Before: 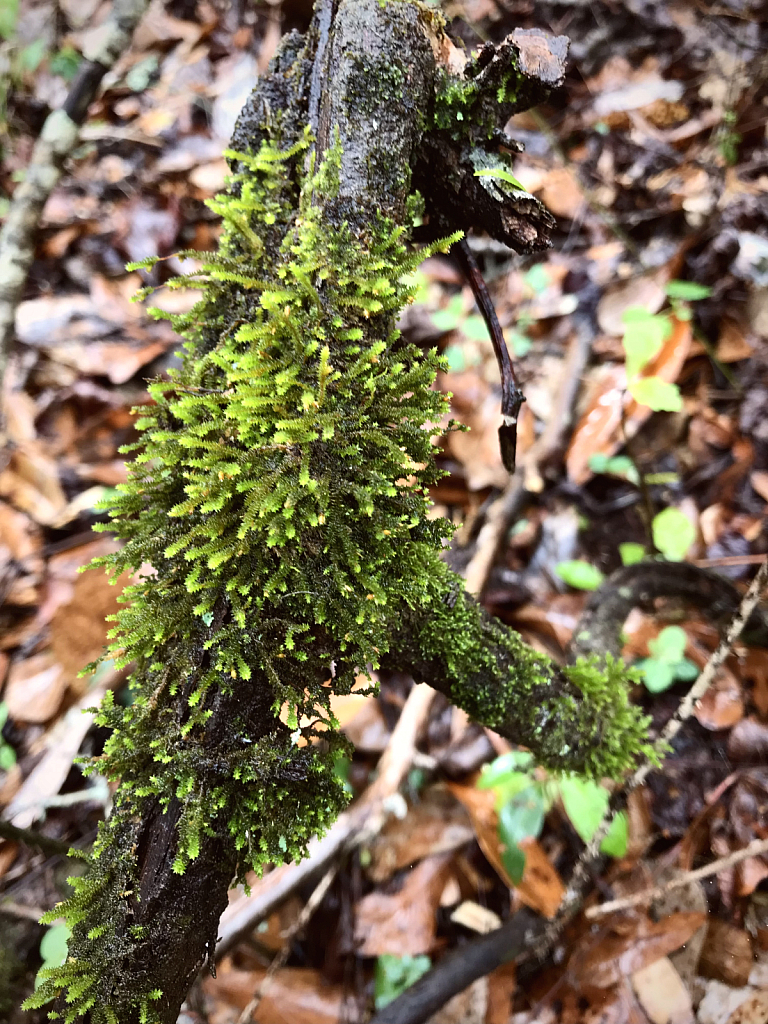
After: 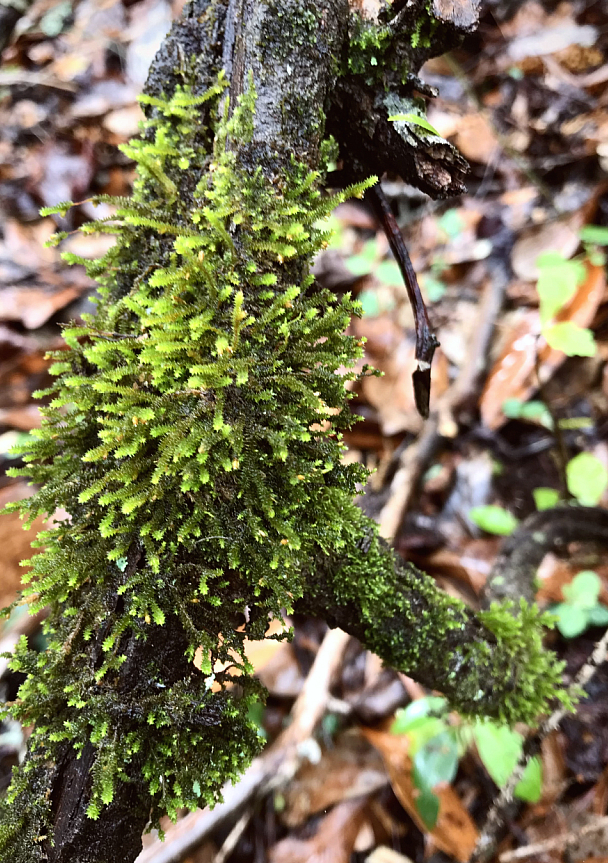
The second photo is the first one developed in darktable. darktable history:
crop: left 11.225%, top 5.381%, right 9.565%, bottom 10.314%
white balance: red 0.988, blue 1.017
